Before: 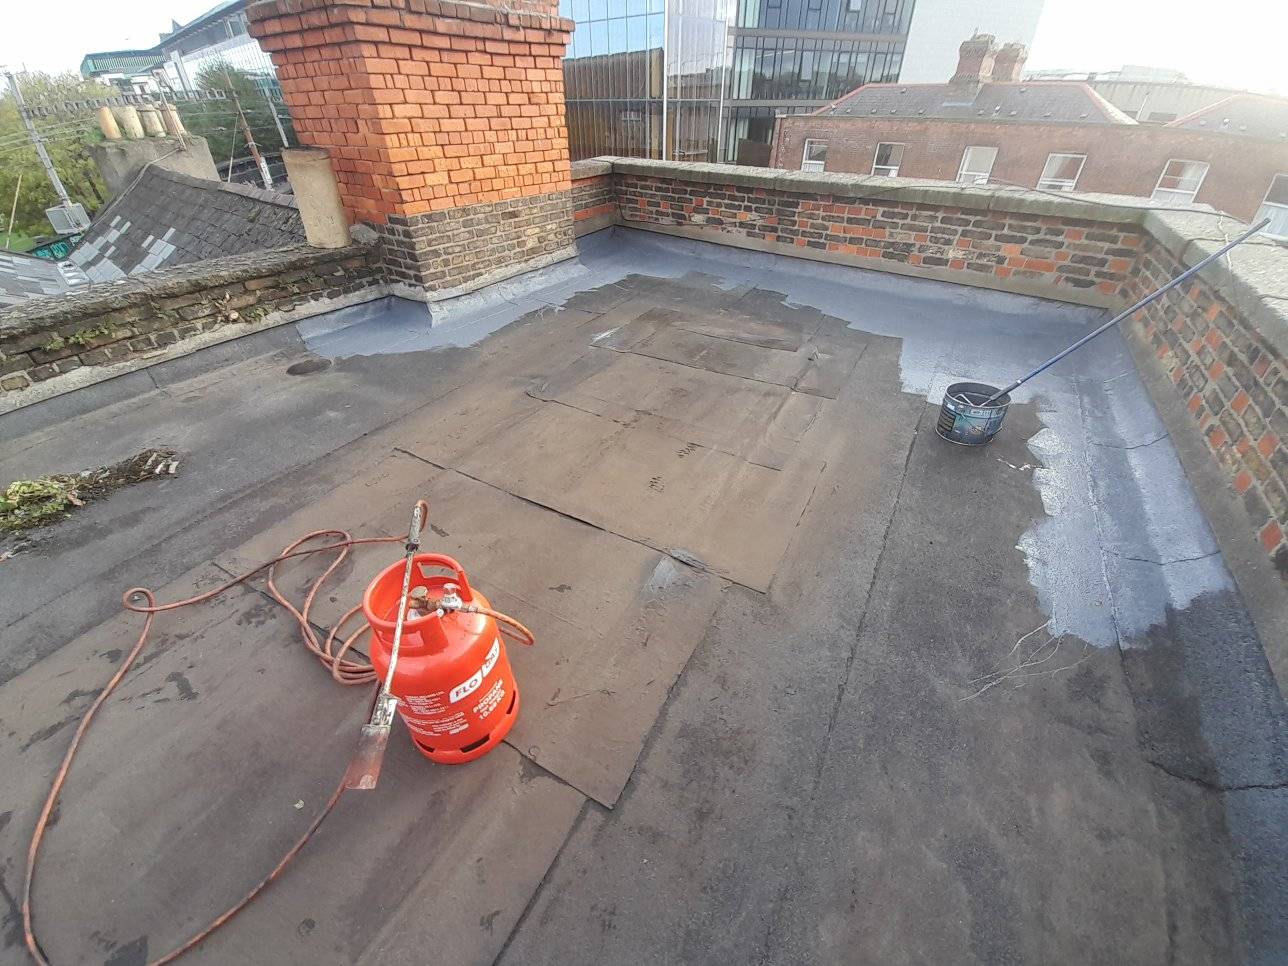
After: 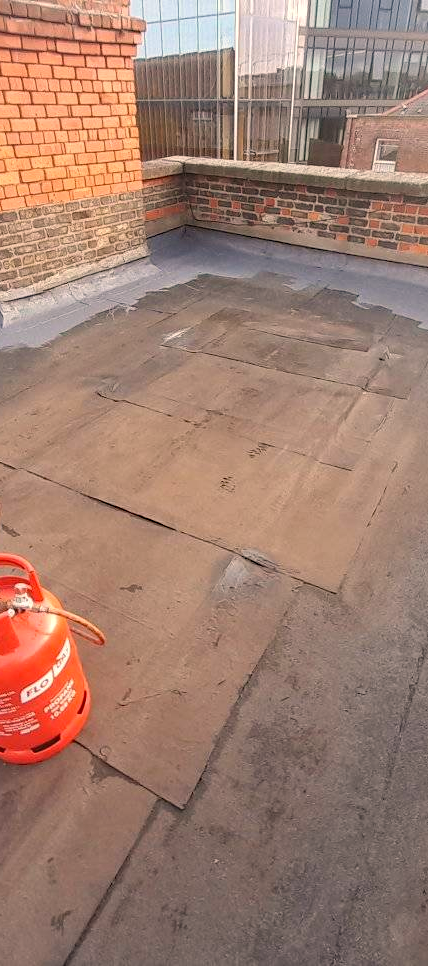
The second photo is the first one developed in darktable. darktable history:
white balance: red 1.127, blue 0.943
crop: left 33.36%, right 33.36%
haze removal: compatibility mode true, adaptive false
